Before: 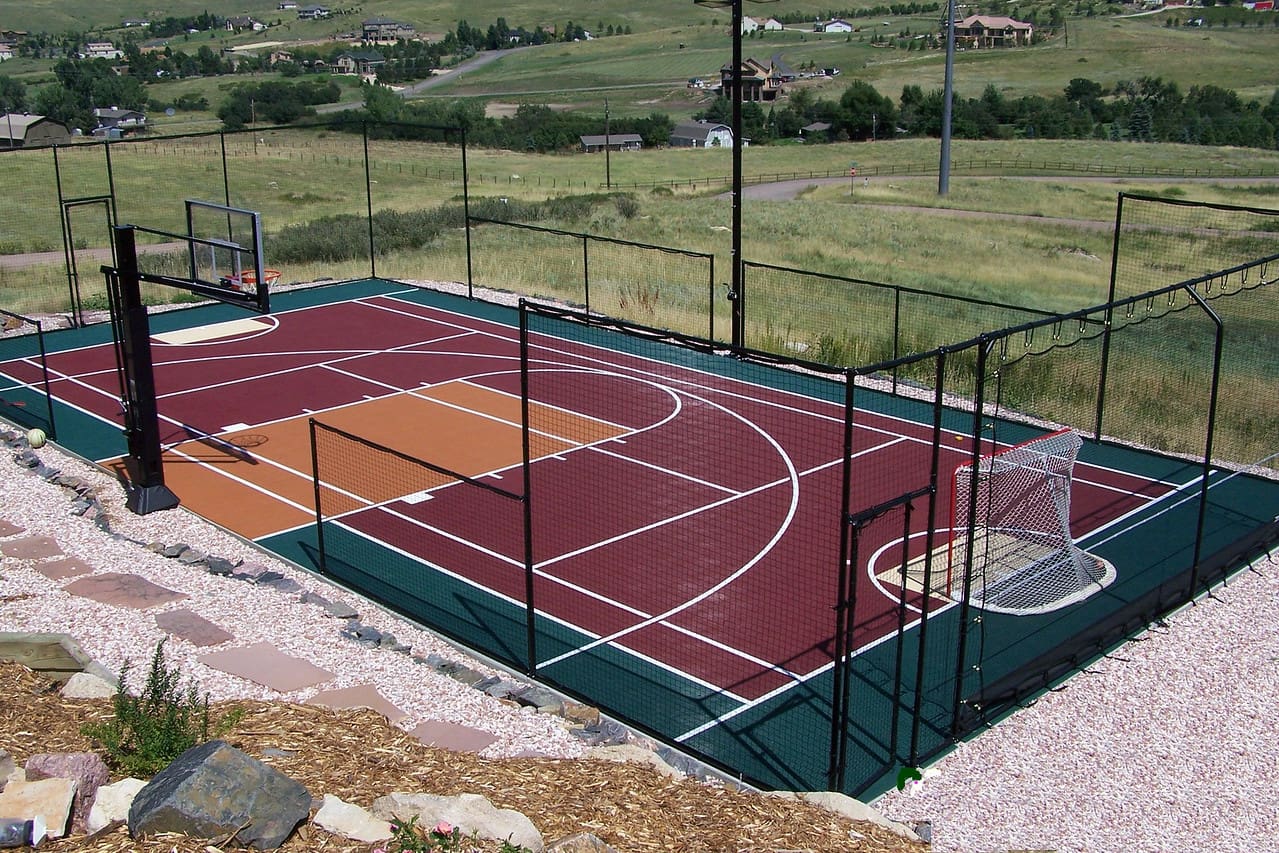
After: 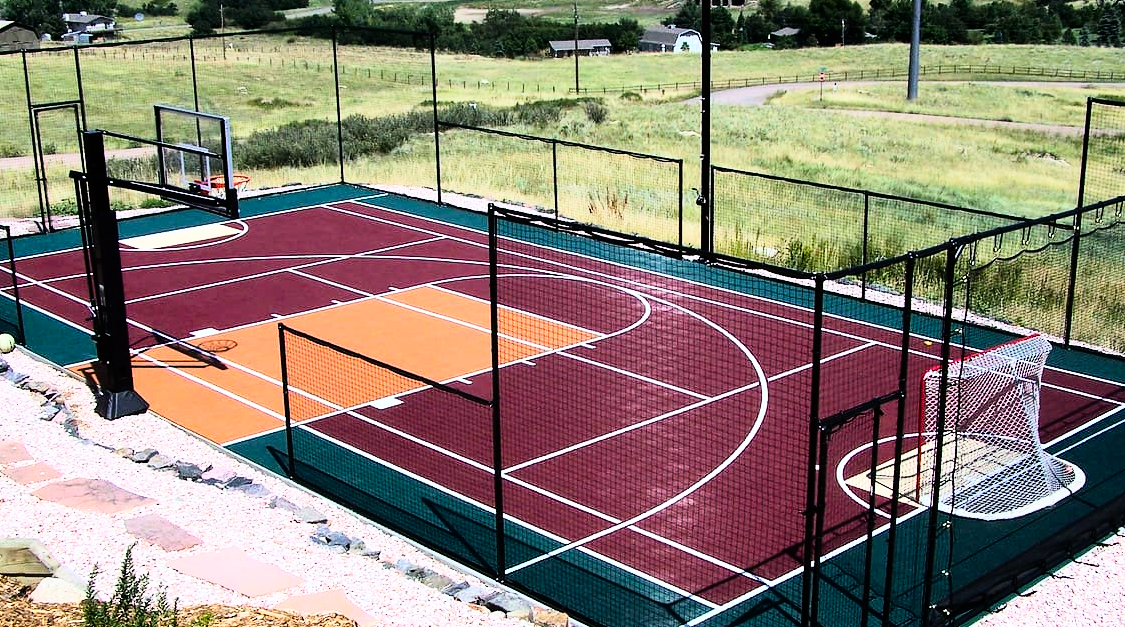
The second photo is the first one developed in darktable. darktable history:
white balance: red 0.982, blue 1.018
rgb curve: curves: ch0 [(0, 0) (0.21, 0.15) (0.24, 0.21) (0.5, 0.75) (0.75, 0.96) (0.89, 0.99) (1, 1)]; ch1 [(0, 0.02) (0.21, 0.13) (0.25, 0.2) (0.5, 0.67) (0.75, 0.9) (0.89, 0.97) (1, 1)]; ch2 [(0, 0.02) (0.21, 0.13) (0.25, 0.2) (0.5, 0.67) (0.75, 0.9) (0.89, 0.97) (1, 1)], compensate middle gray true
crop and rotate: left 2.425%, top 11.305%, right 9.6%, bottom 15.08%
color balance rgb: perceptual saturation grading › global saturation 20%, perceptual saturation grading › highlights -25%, perceptual saturation grading › shadows 25%
